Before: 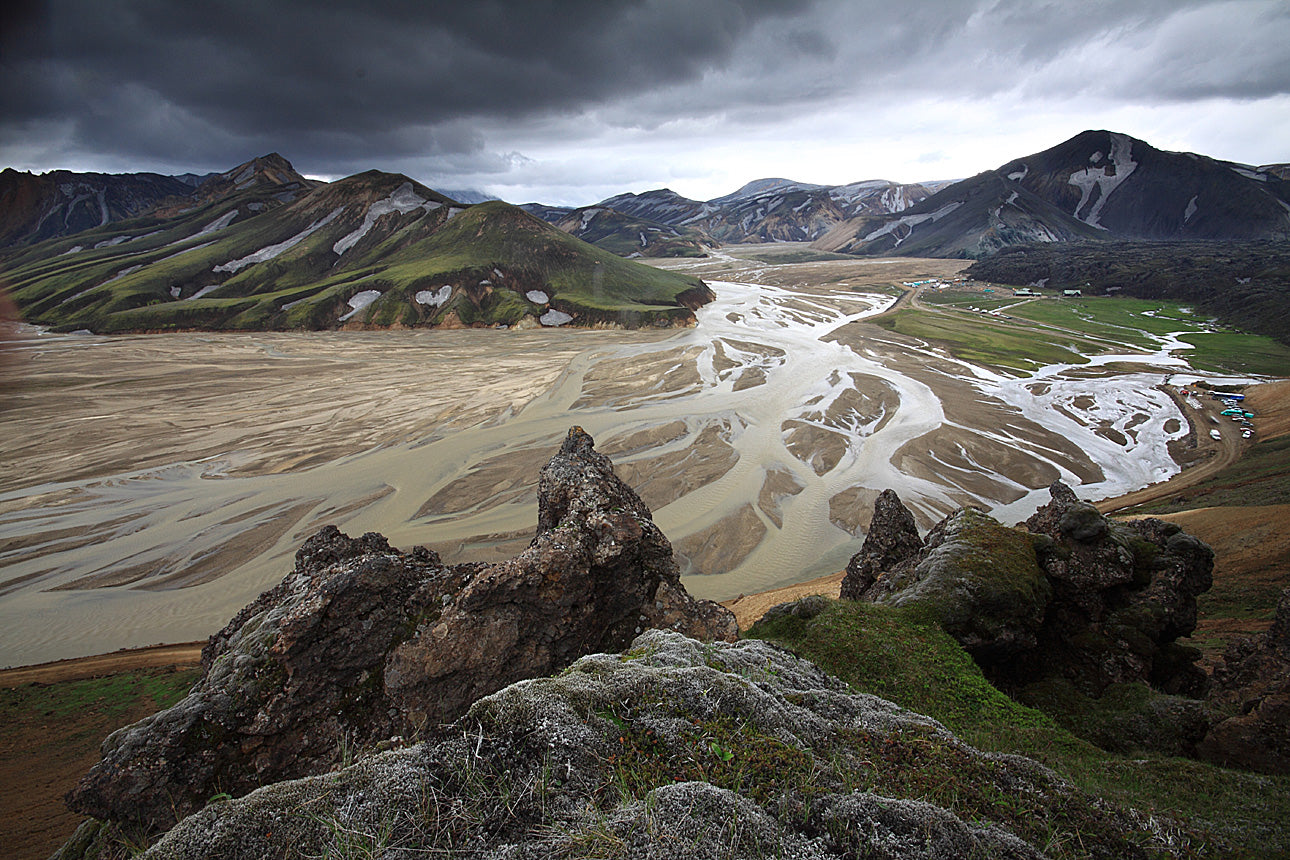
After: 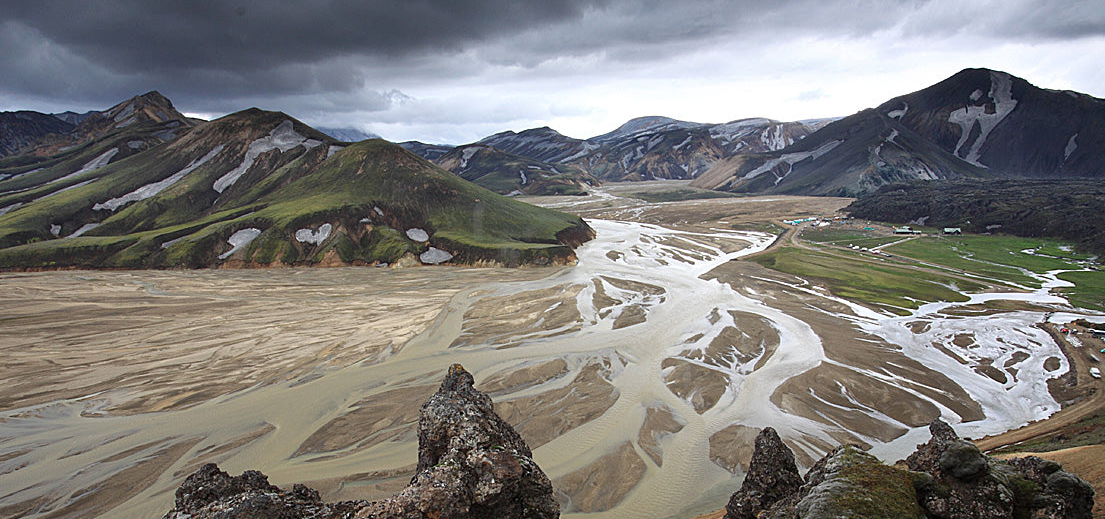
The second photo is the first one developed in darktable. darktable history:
crop and rotate: left 9.345%, top 7.22%, right 4.982%, bottom 32.331%
shadows and highlights: shadows 60, soften with gaussian
